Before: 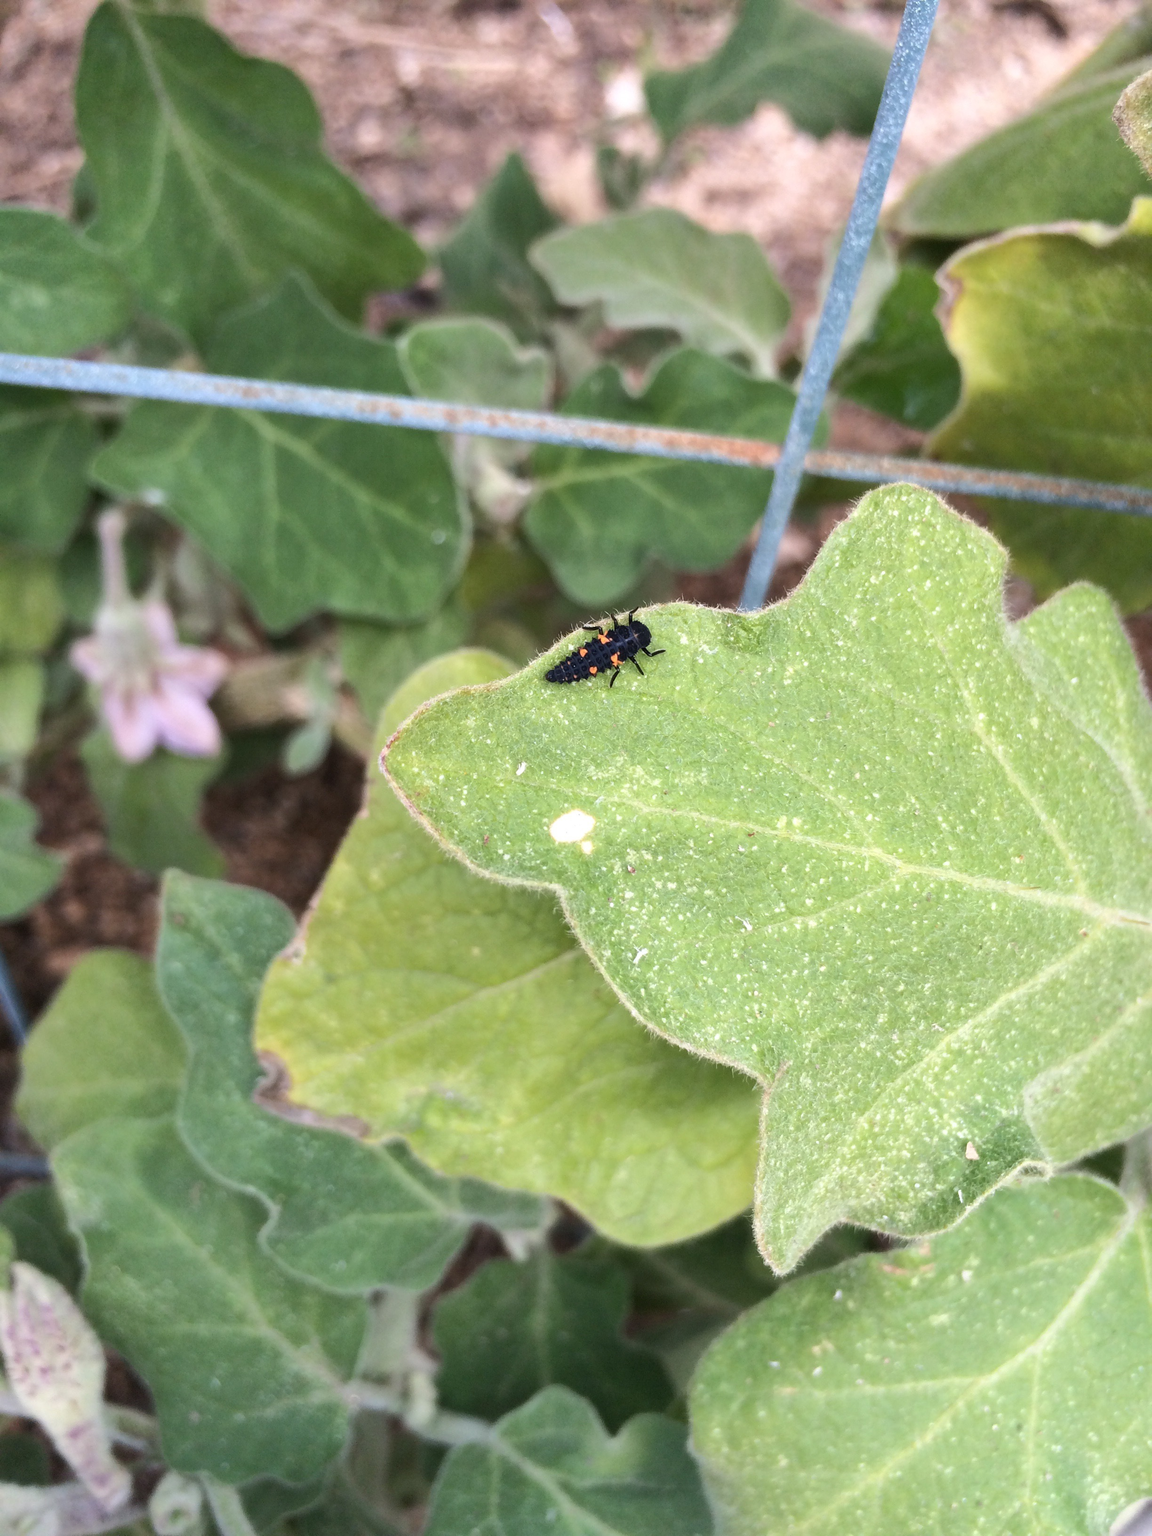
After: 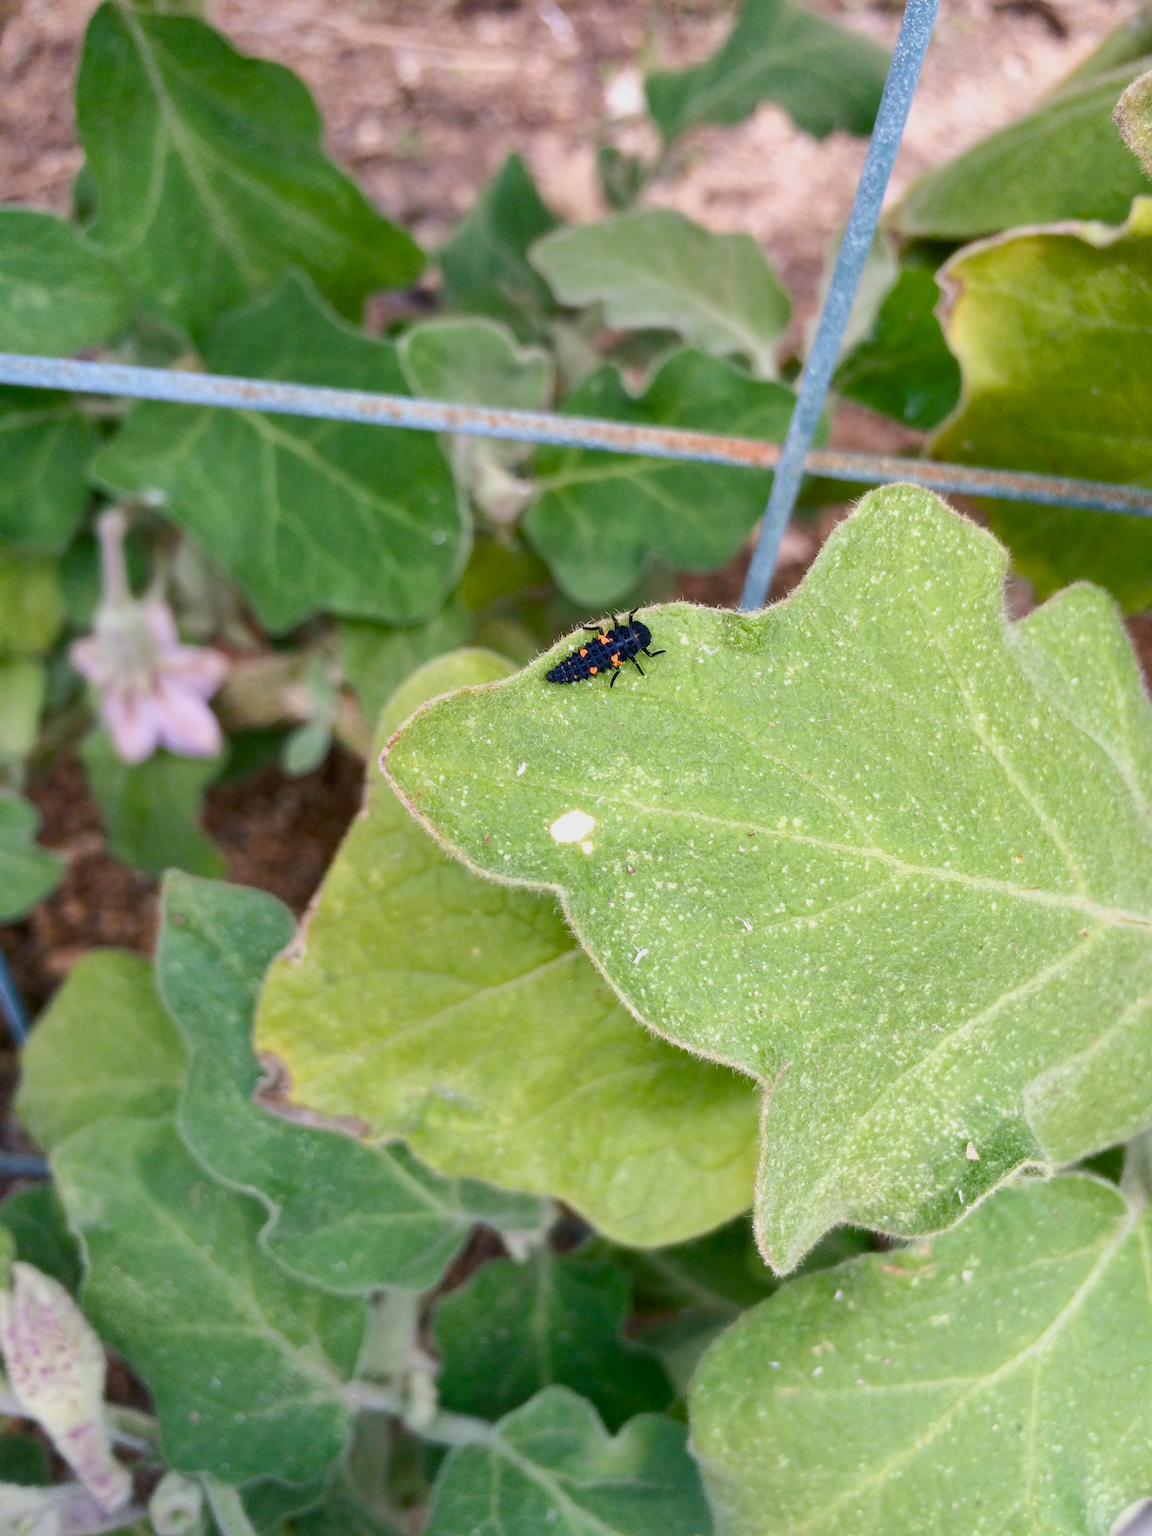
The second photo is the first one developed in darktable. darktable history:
color balance rgb: shadows lift › chroma 2.002%, shadows lift › hue 217.08°, global offset › luminance -0.501%, perceptual saturation grading › global saturation 35.062%, perceptual saturation grading › highlights -29.955%, perceptual saturation grading › shadows 34.731%, contrast -10.243%
